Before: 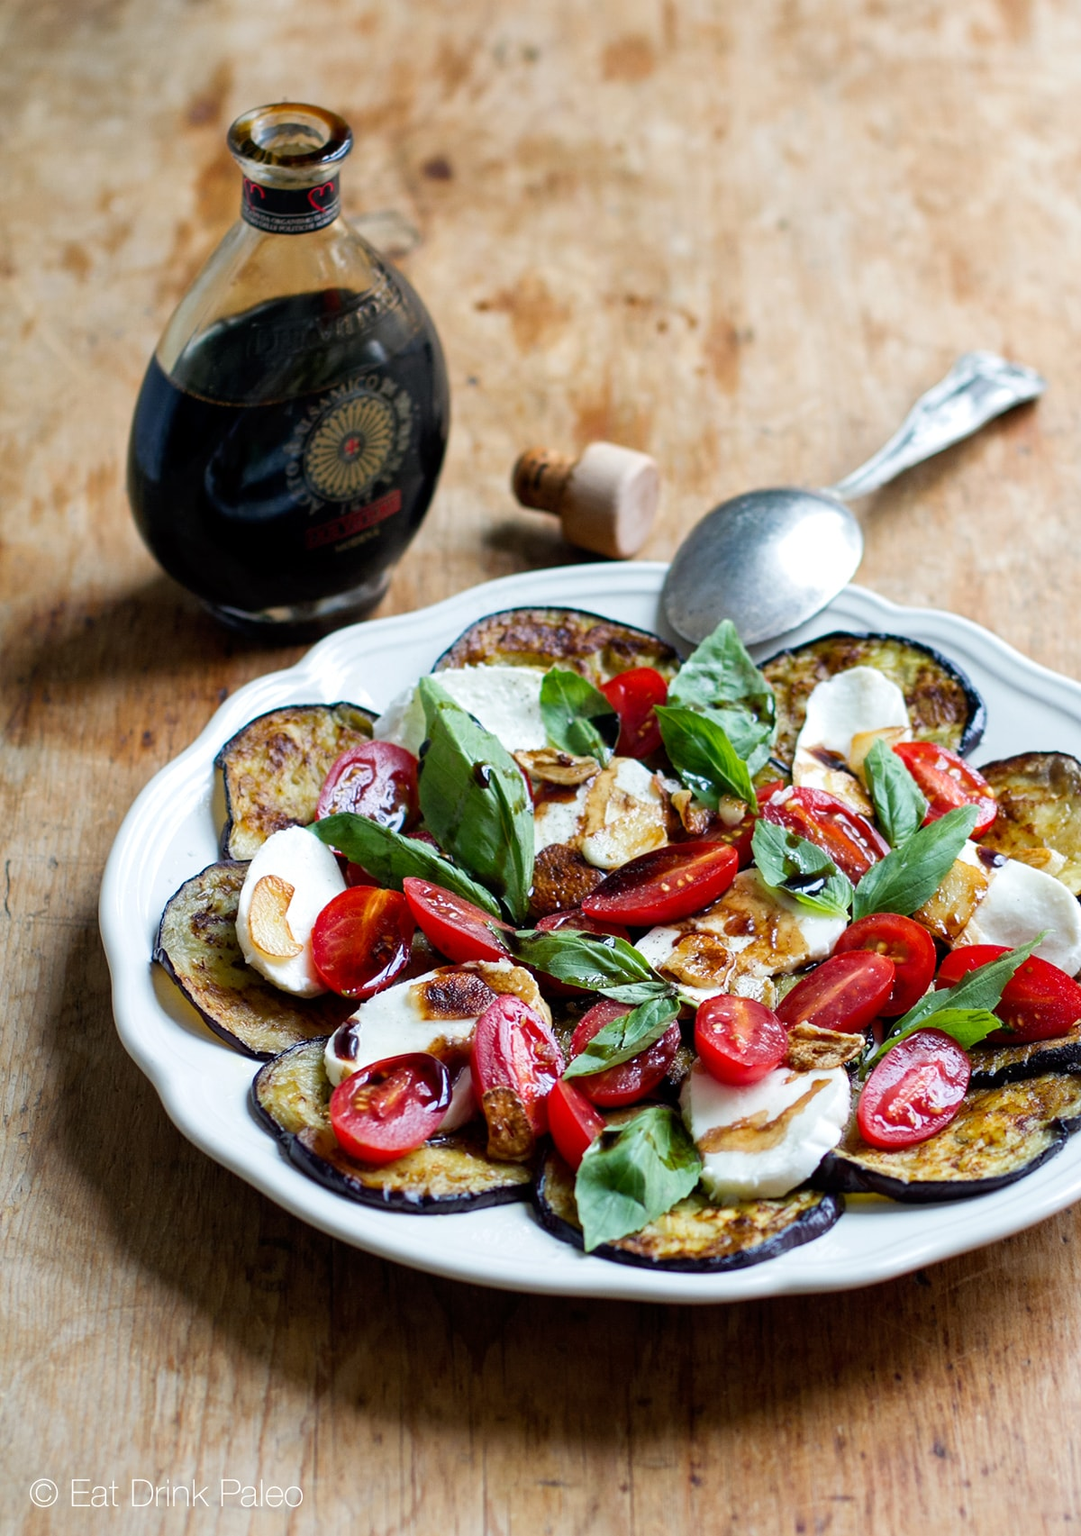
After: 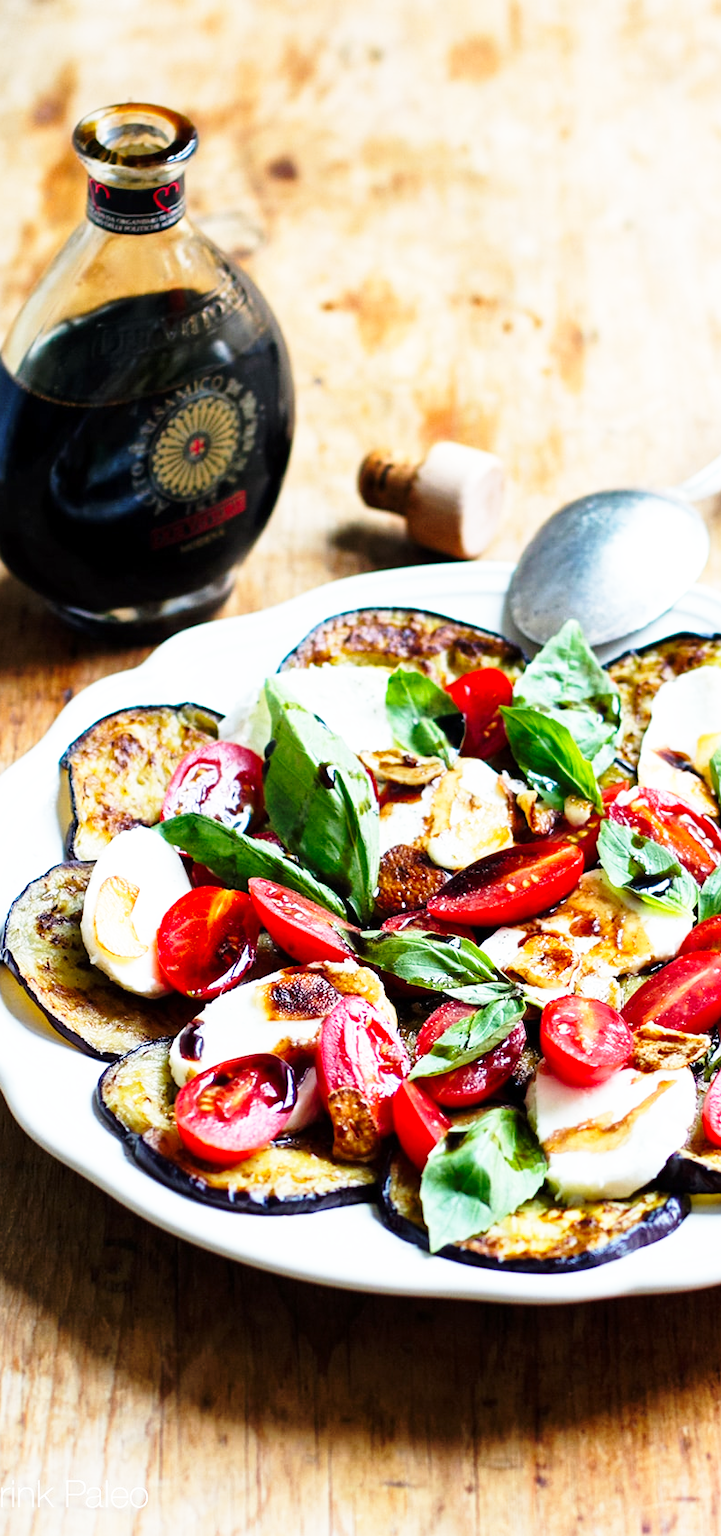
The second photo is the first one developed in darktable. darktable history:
tone equalizer: edges refinement/feathering 500, mask exposure compensation -1.57 EV, preserve details no
base curve: curves: ch0 [(0, 0) (0.026, 0.03) (0.109, 0.232) (0.351, 0.748) (0.669, 0.968) (1, 1)], preserve colors none
crop and rotate: left 14.352%, right 18.927%
shadows and highlights: shadows 31.32, highlights 1.83, soften with gaussian
